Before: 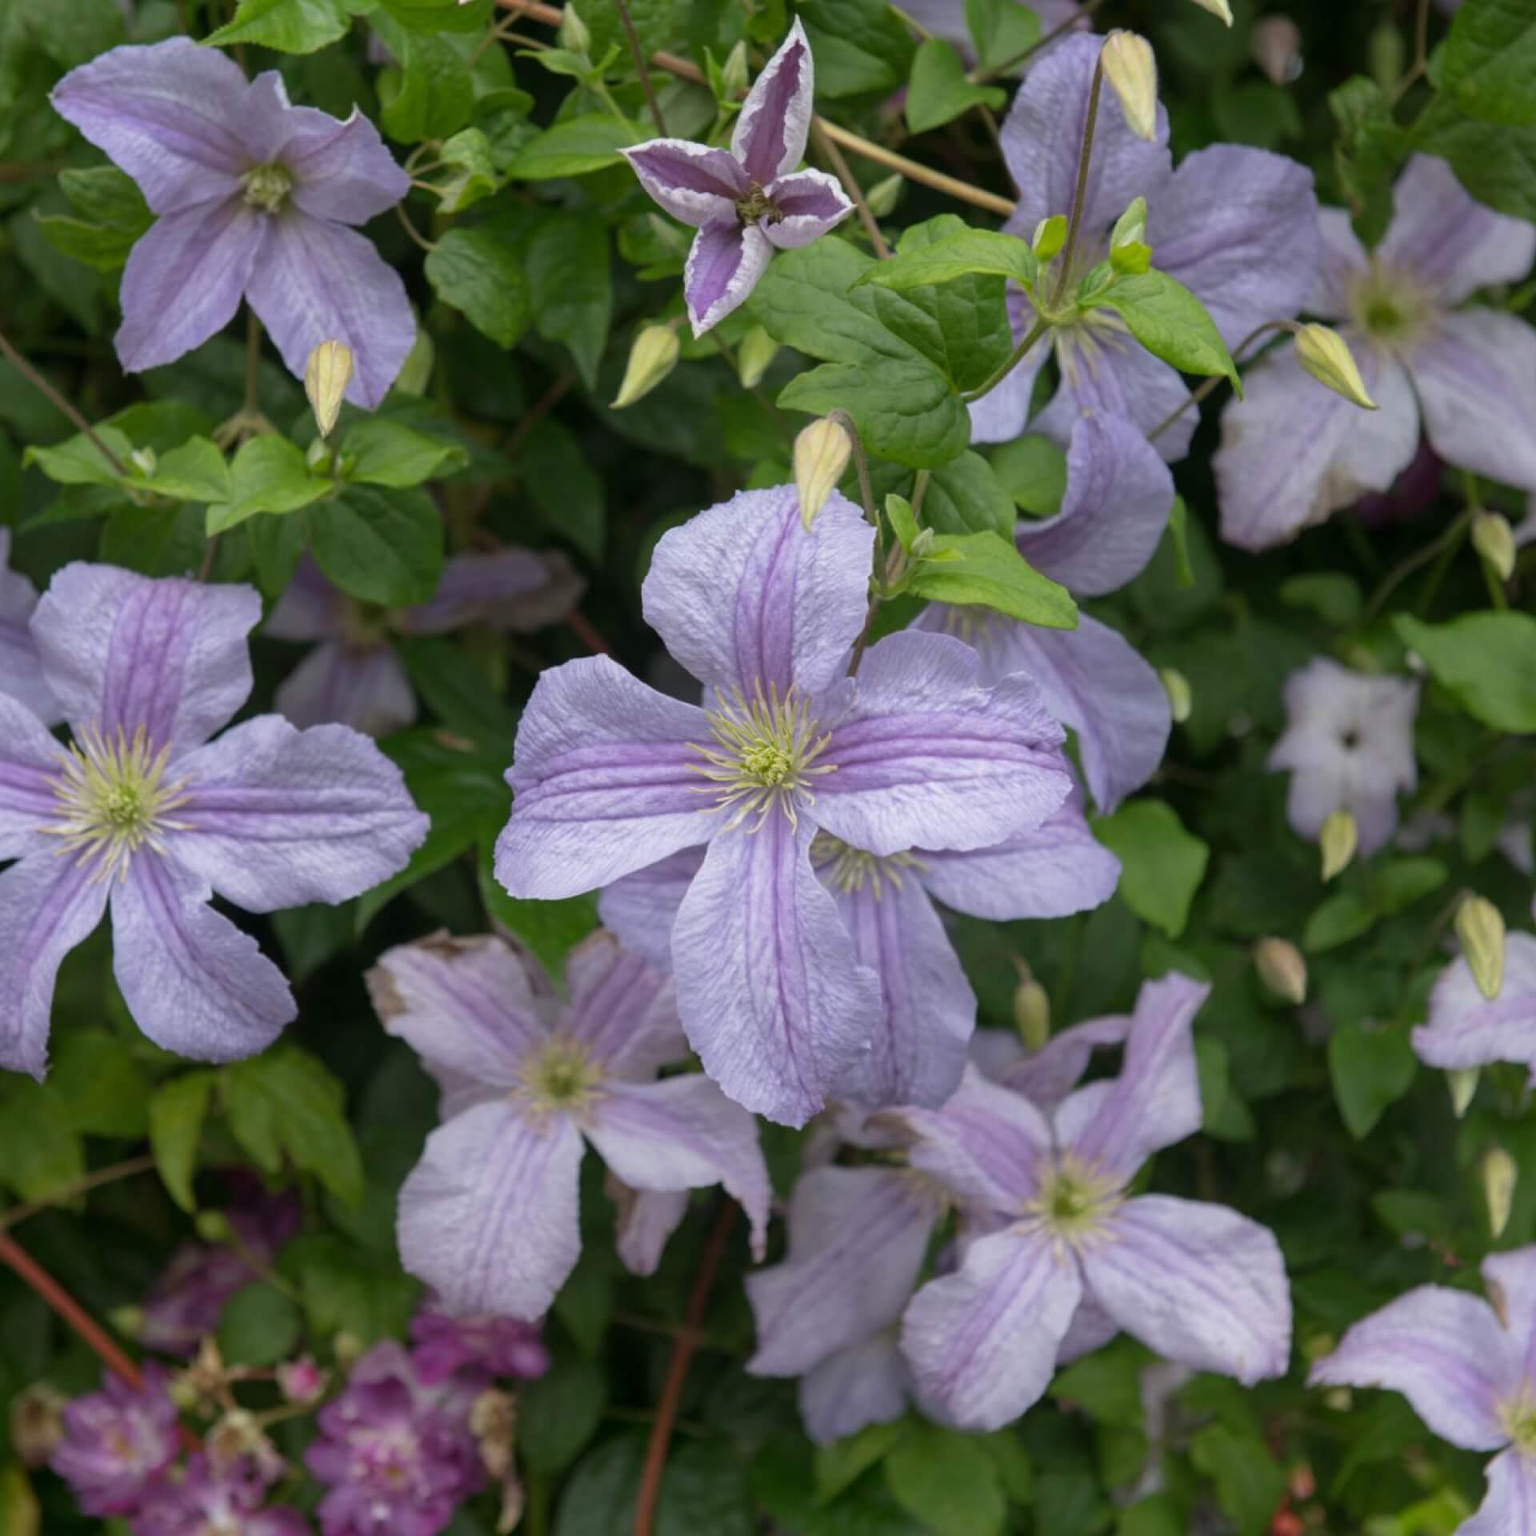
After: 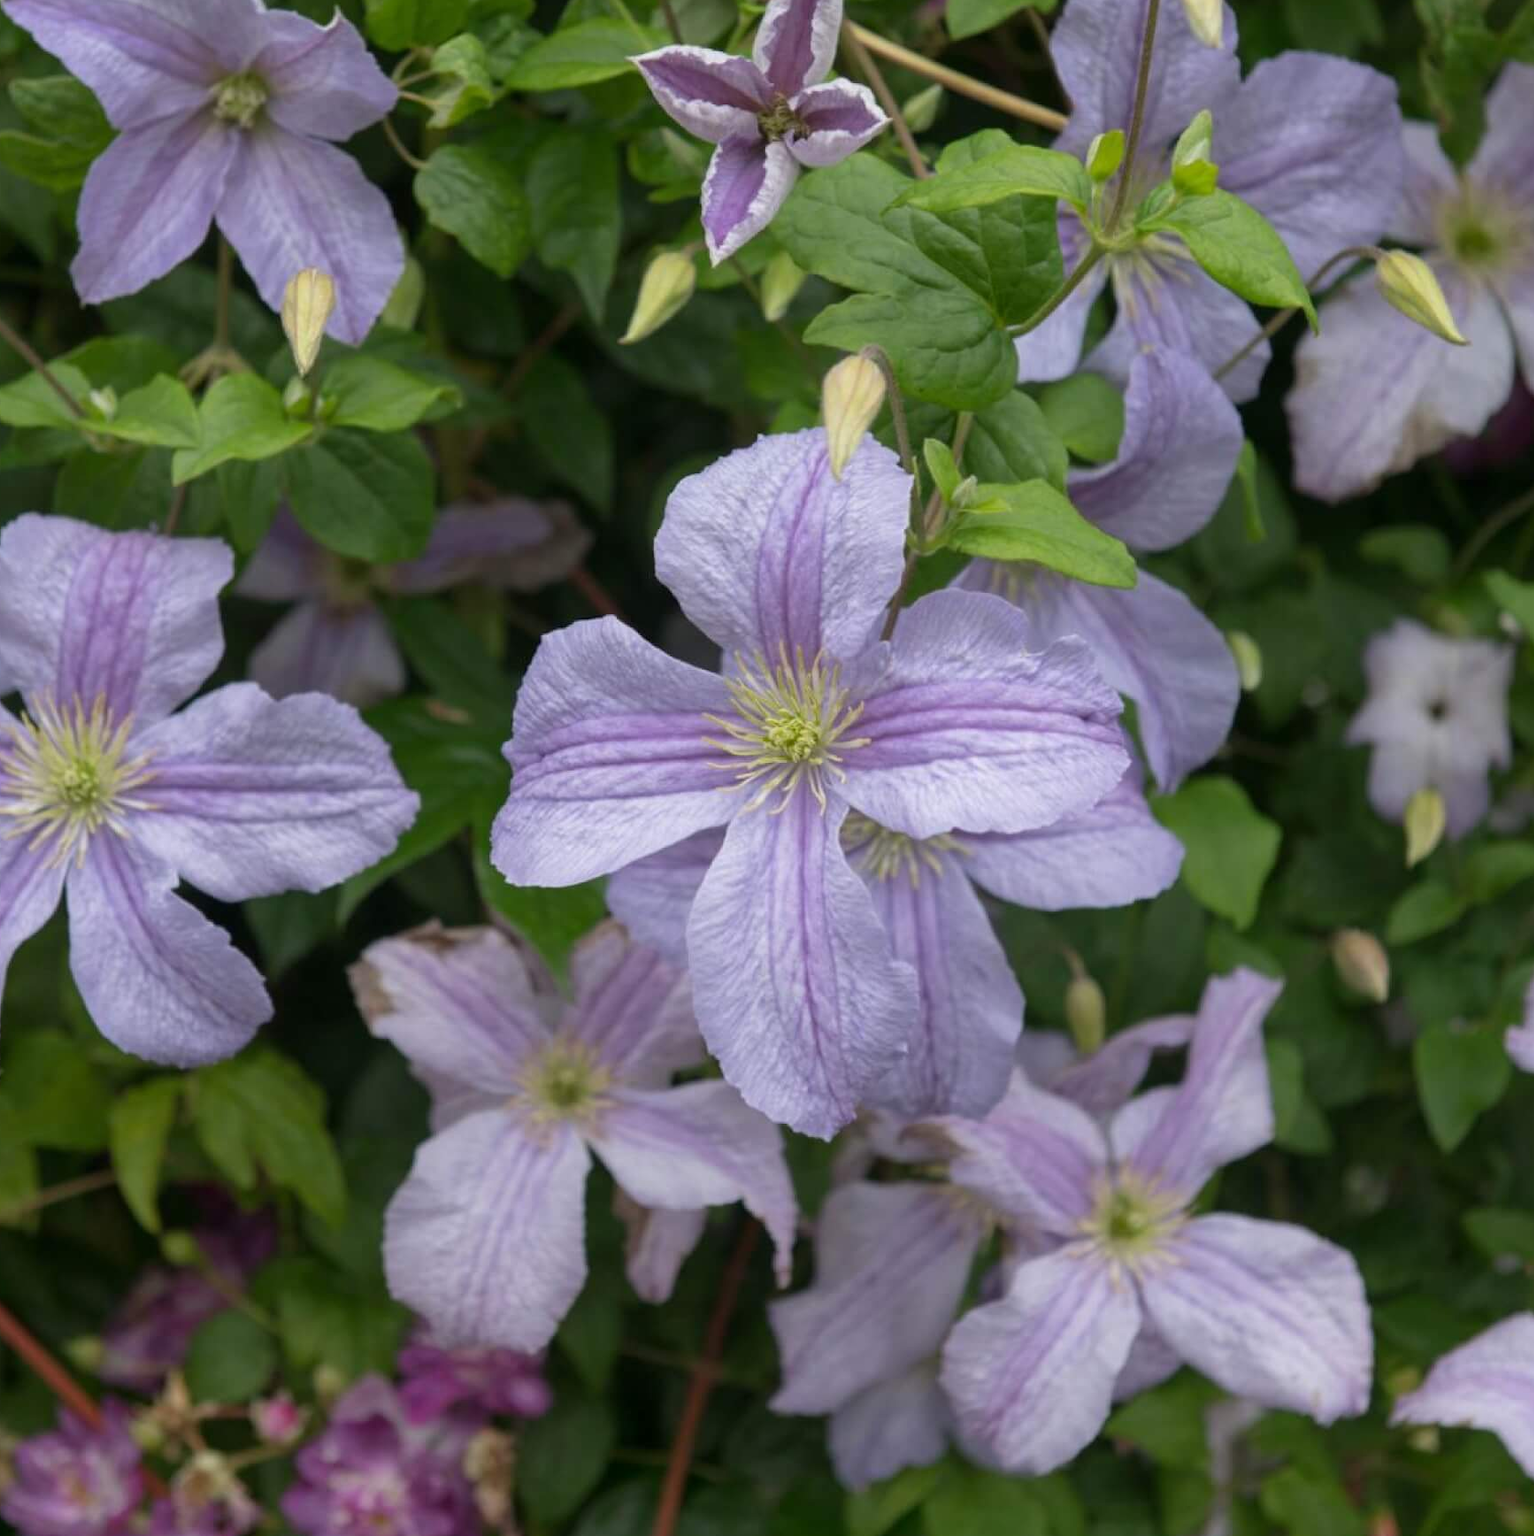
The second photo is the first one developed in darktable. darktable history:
crop: left 3.316%, top 6.382%, right 6.368%, bottom 3.176%
